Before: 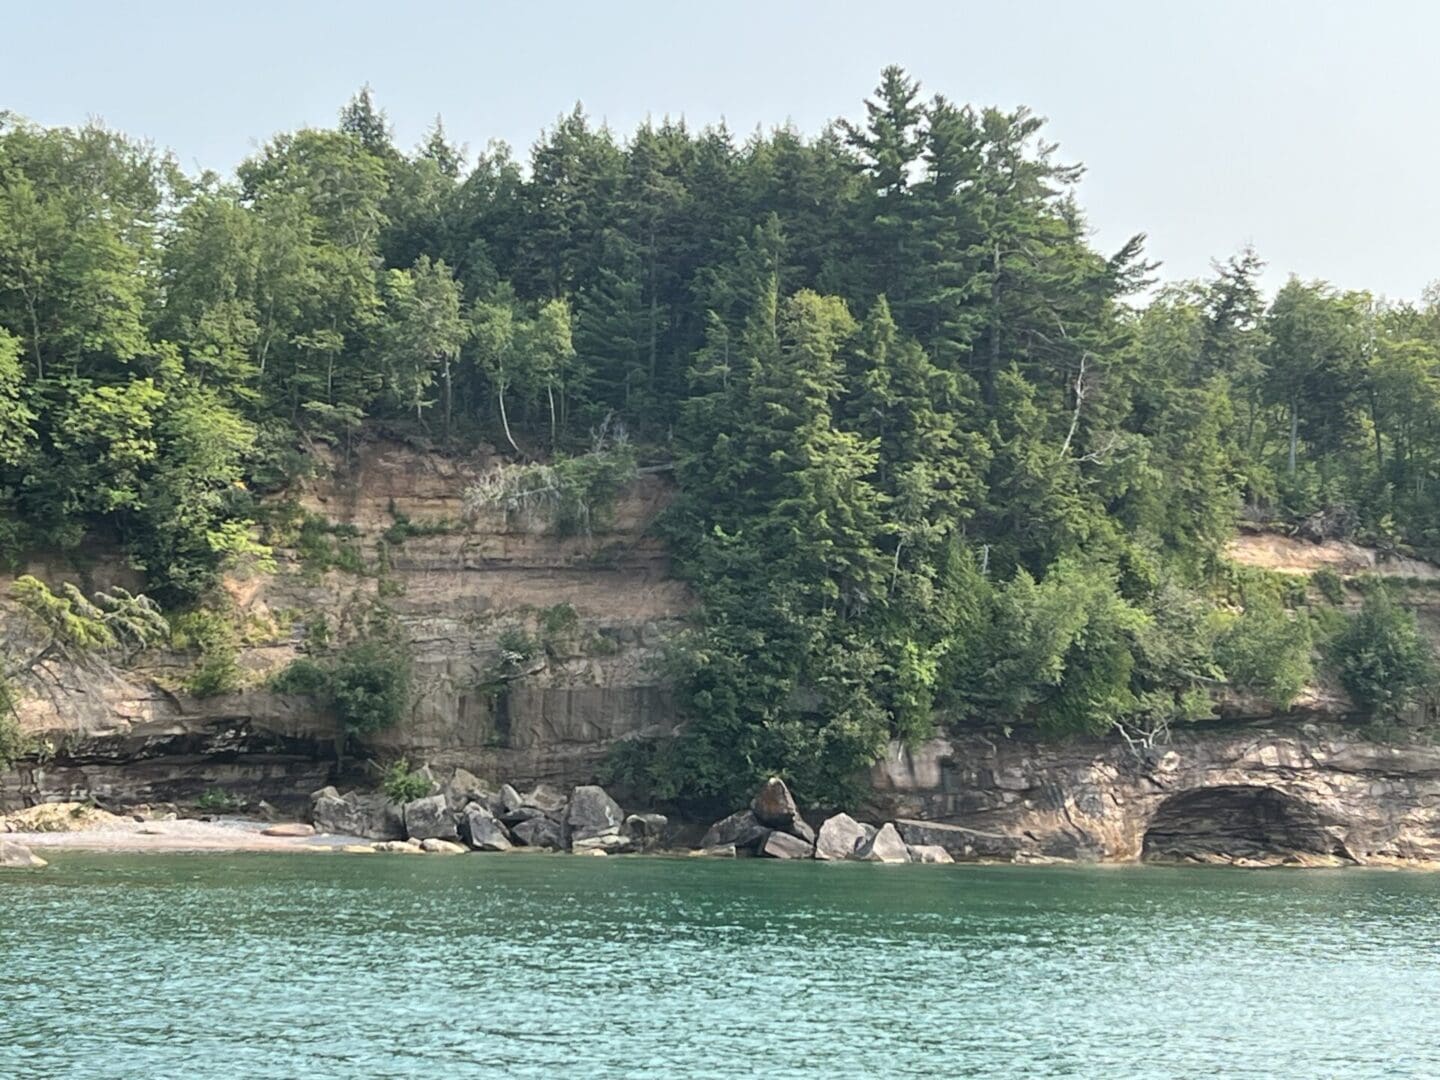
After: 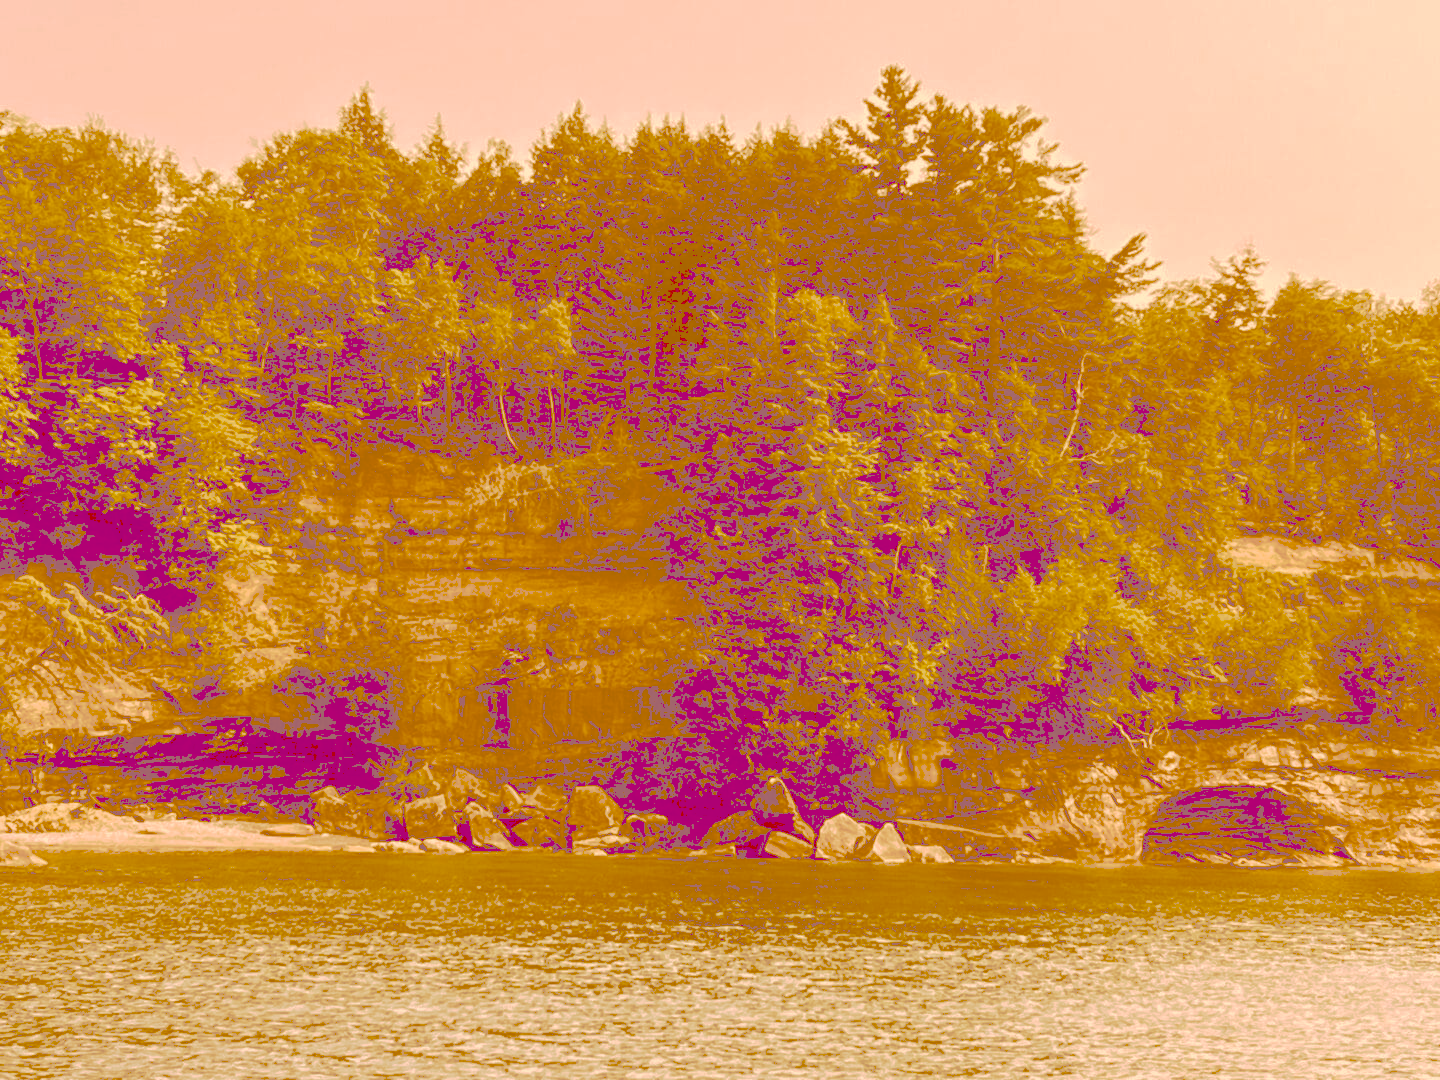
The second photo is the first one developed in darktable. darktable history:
tone curve: curves: ch0 [(0, 0) (0.003, 0.453) (0.011, 0.457) (0.025, 0.457) (0.044, 0.463) (0.069, 0.464) (0.1, 0.471) (0.136, 0.475) (0.177, 0.481) (0.224, 0.486) (0.277, 0.496) (0.335, 0.515) (0.399, 0.544) (0.468, 0.577) (0.543, 0.621) (0.623, 0.67) (0.709, 0.73) (0.801, 0.788) (0.898, 0.848) (1, 1)], preserve colors none
color look up table: target L [95.65, 91.38, 86.29, 85.45, 84.02, 75.06, 74.61, 67.7, 63.68, 59.46, 47.21, 45.2, 27.13, 78.34, 76.66, 68.44, 67.82, 64.26, 51.32, 50.76, 38.83, 34.89, 30.51, 27.64, 25.45, 21.91, 96.19, 90.64, 79.47, 76.08, 82.56, 77.87, 61.35, 59.53, 57.19, 52.7, 61.7, 74.91, 47.52, 38.26, 28.59, 48.77, 29.92, 23.45, 88.37, 78.45, 71.51, 54.49, 23.49], target a [12.14, 12.56, -8.165, -0.2, -6.744, -10.88, 8.039, 24.55, -1.202, 7.211, 19.21, 34.02, 64.67, 27.89, 25.77, 47.98, 36.81, 45.05, 81.37, 40.8, 58.86, 85.64, 83.9, 78.6, 74.6, 68.09, 14.07, 20.12, 30.18, 22.65, 23.52, 36.51, 28.42, 68.81, 41.6, 78.06, 36.42, 34.92, 41.86, 76.17, 69.03, 63.52, 78.74, 70.92, 2.729, 12.34, 25.23, 27.63, 70.8], target b [57.49, 93.88, 51.19, 146.7, 144.19, 128.72, 127.73, 116.14, 109.44, 102, 81.16, 77.61, 46.56, 60.02, 131.55, 117.07, 116.25, 110.44, 88.19, 87.25, 66.69, 59.86, 52.38, 47.39, 43.66, 37.57, 26.05, 23.03, 31.71, 42.22, 15.25, 8.032, 104.99, 29.77, 97.79, 90.09, 36.85, 5.433, 81.33, 65.47, 49.01, 1.38, 51.01, 40.2, 23.14, 51.31, 20.9, 93.16, 40.25], num patches 49
